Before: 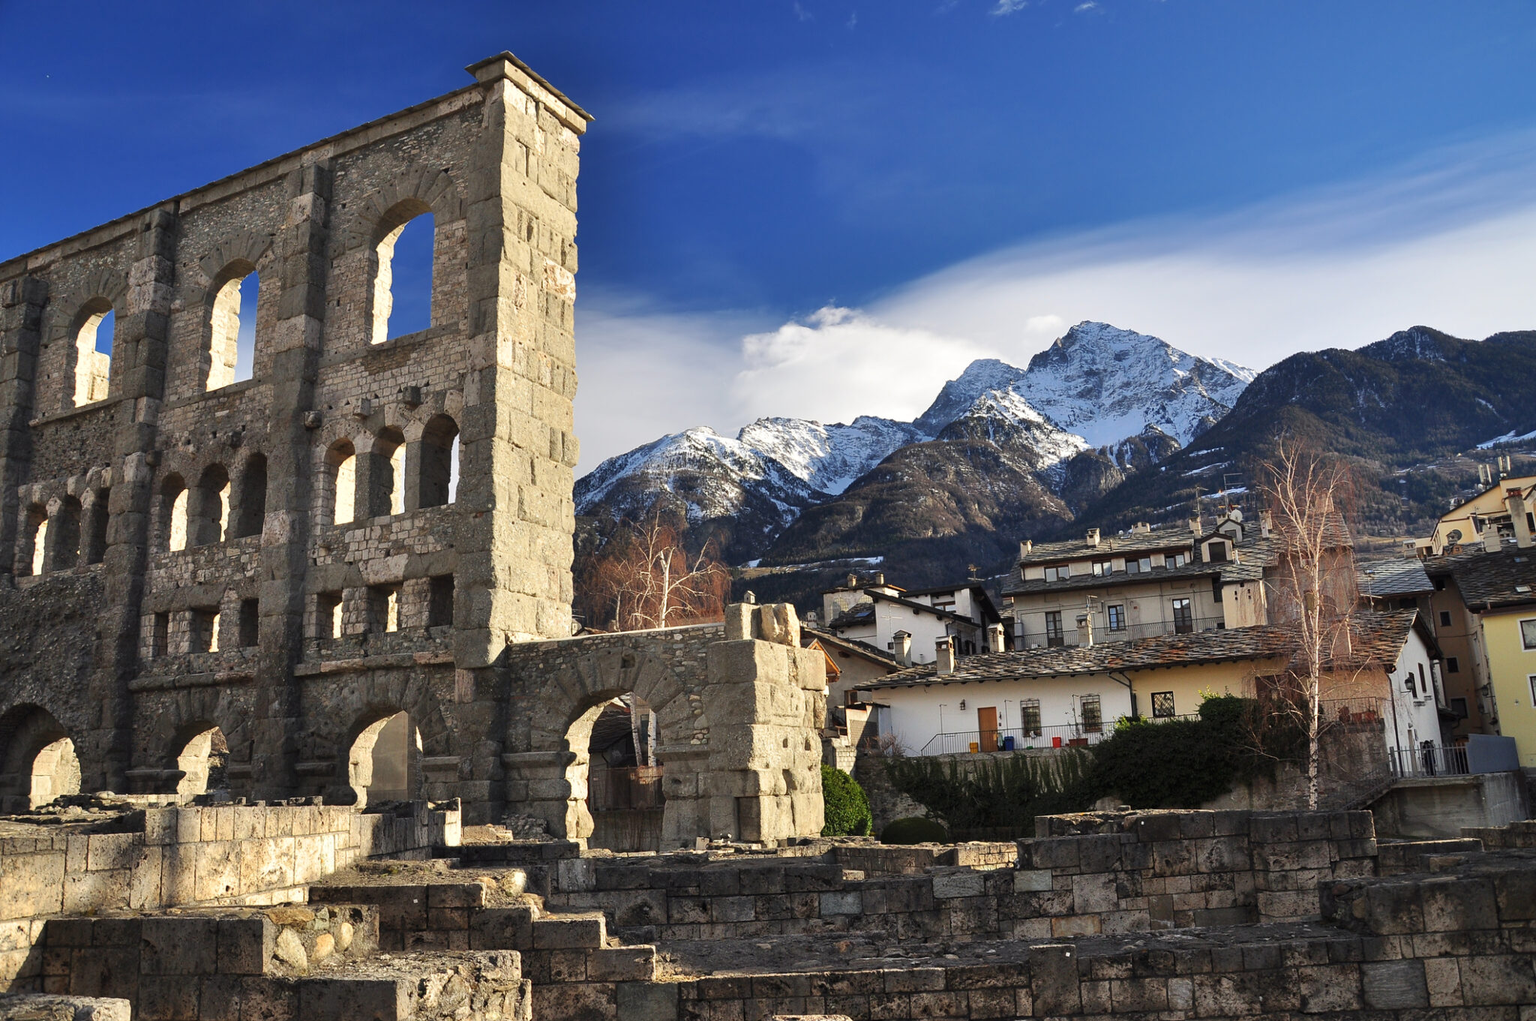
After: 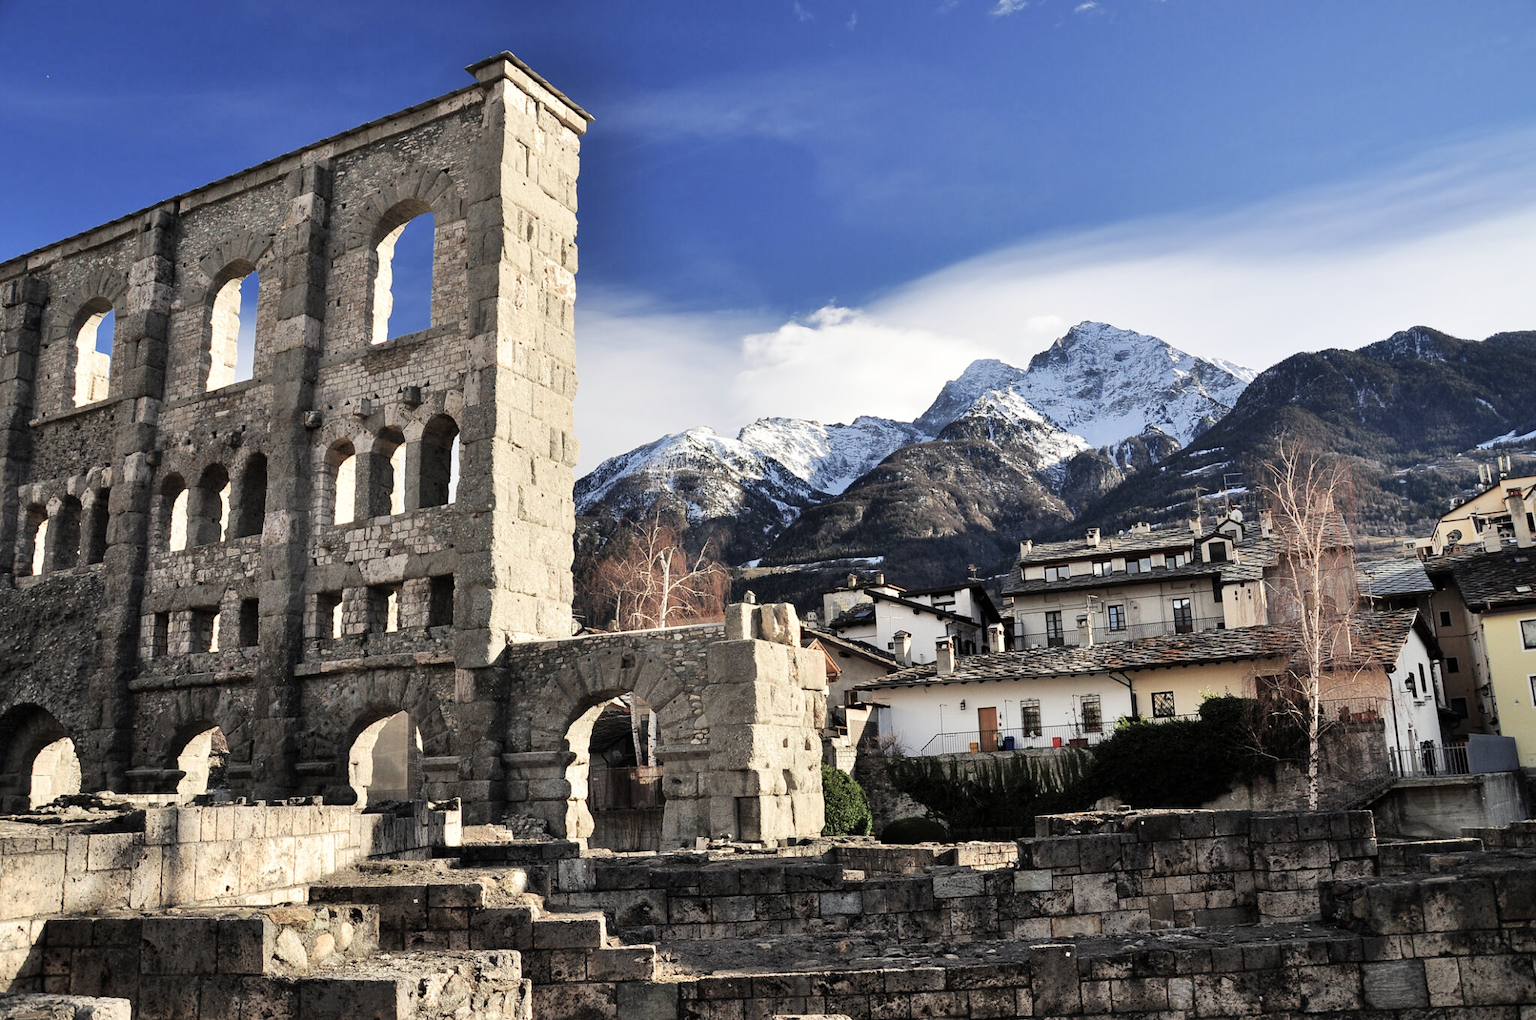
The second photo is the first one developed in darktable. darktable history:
filmic rgb: black relative exposure -7.65 EV, white relative exposure 4.56 EV, hardness 3.61, contrast 1.05
levels: mode automatic
color balance: input saturation 100.43%, contrast fulcrum 14.22%, output saturation 70.41%
exposure: exposure 0.2 EV, compensate highlight preservation false
